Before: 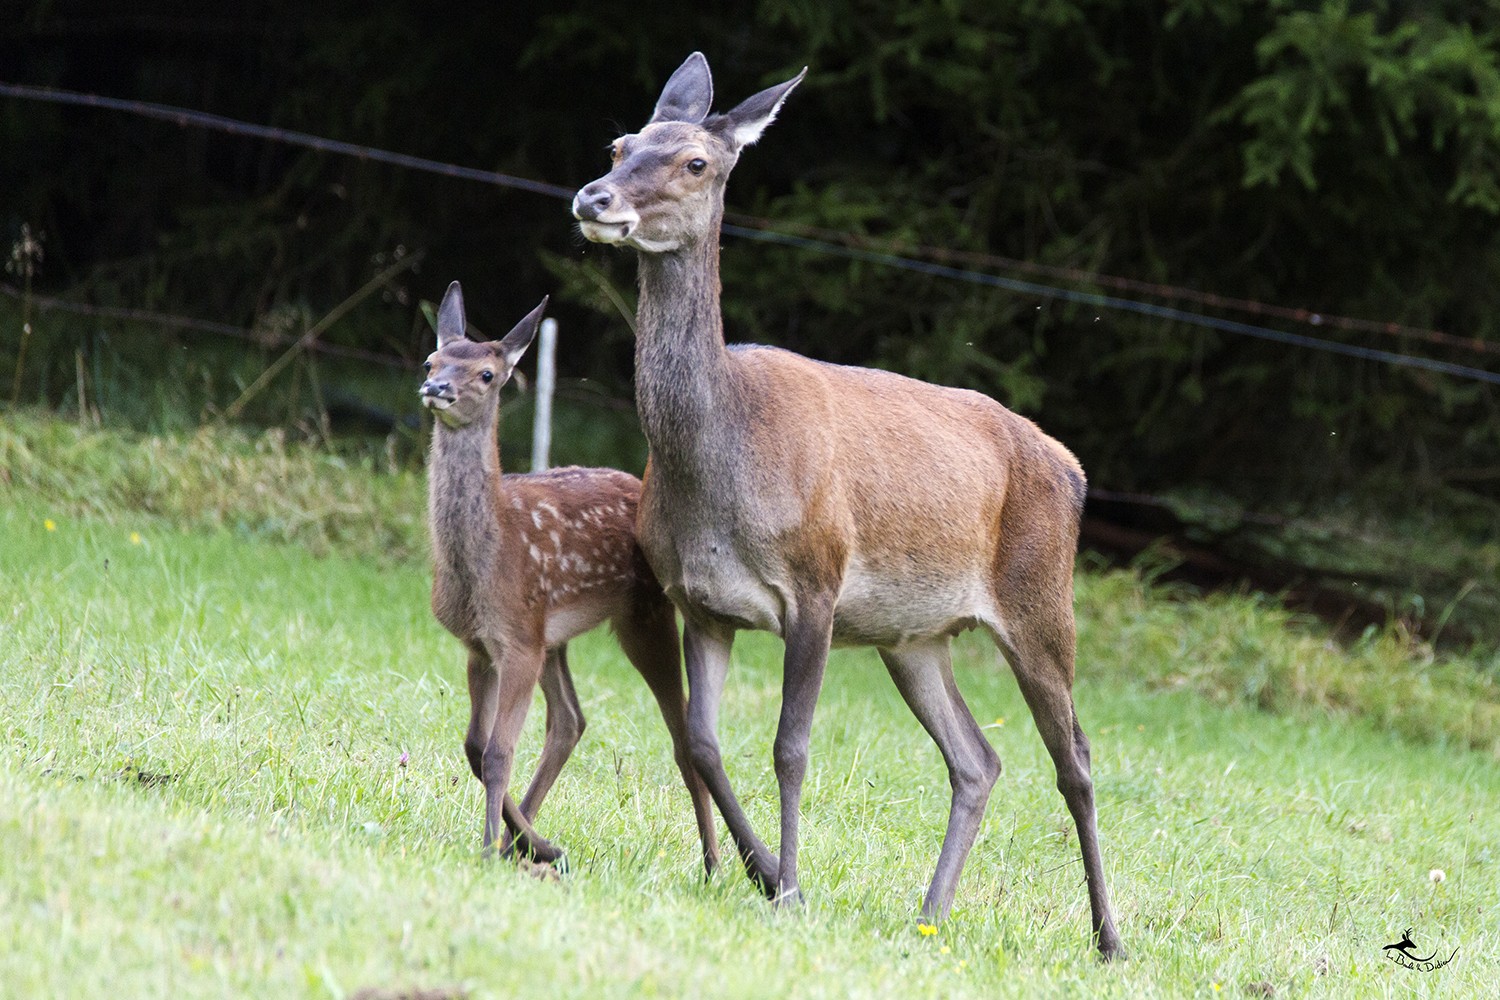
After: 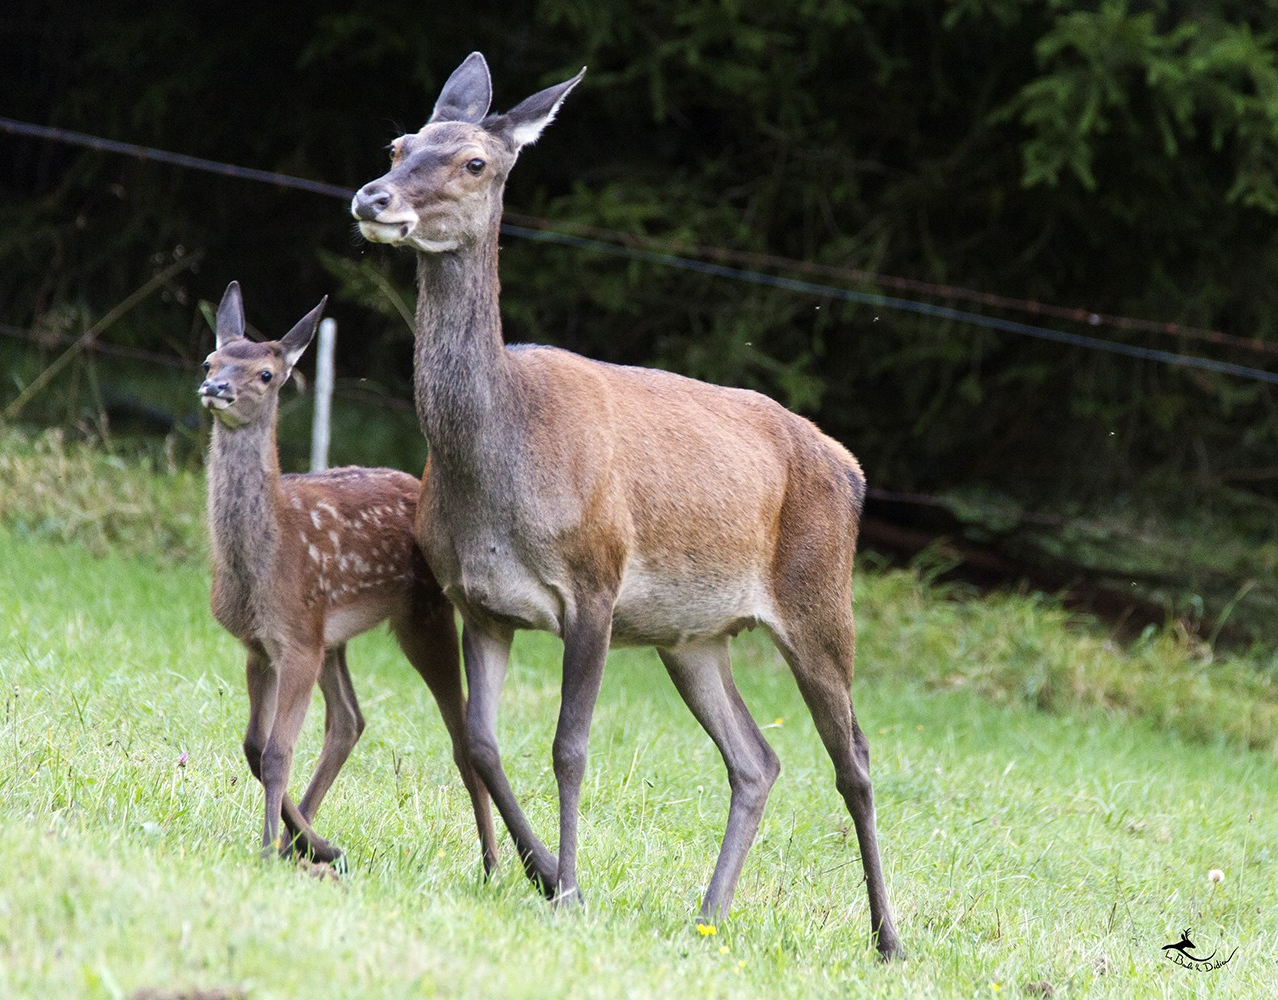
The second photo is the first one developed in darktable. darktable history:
crop and rotate: left 14.754%
